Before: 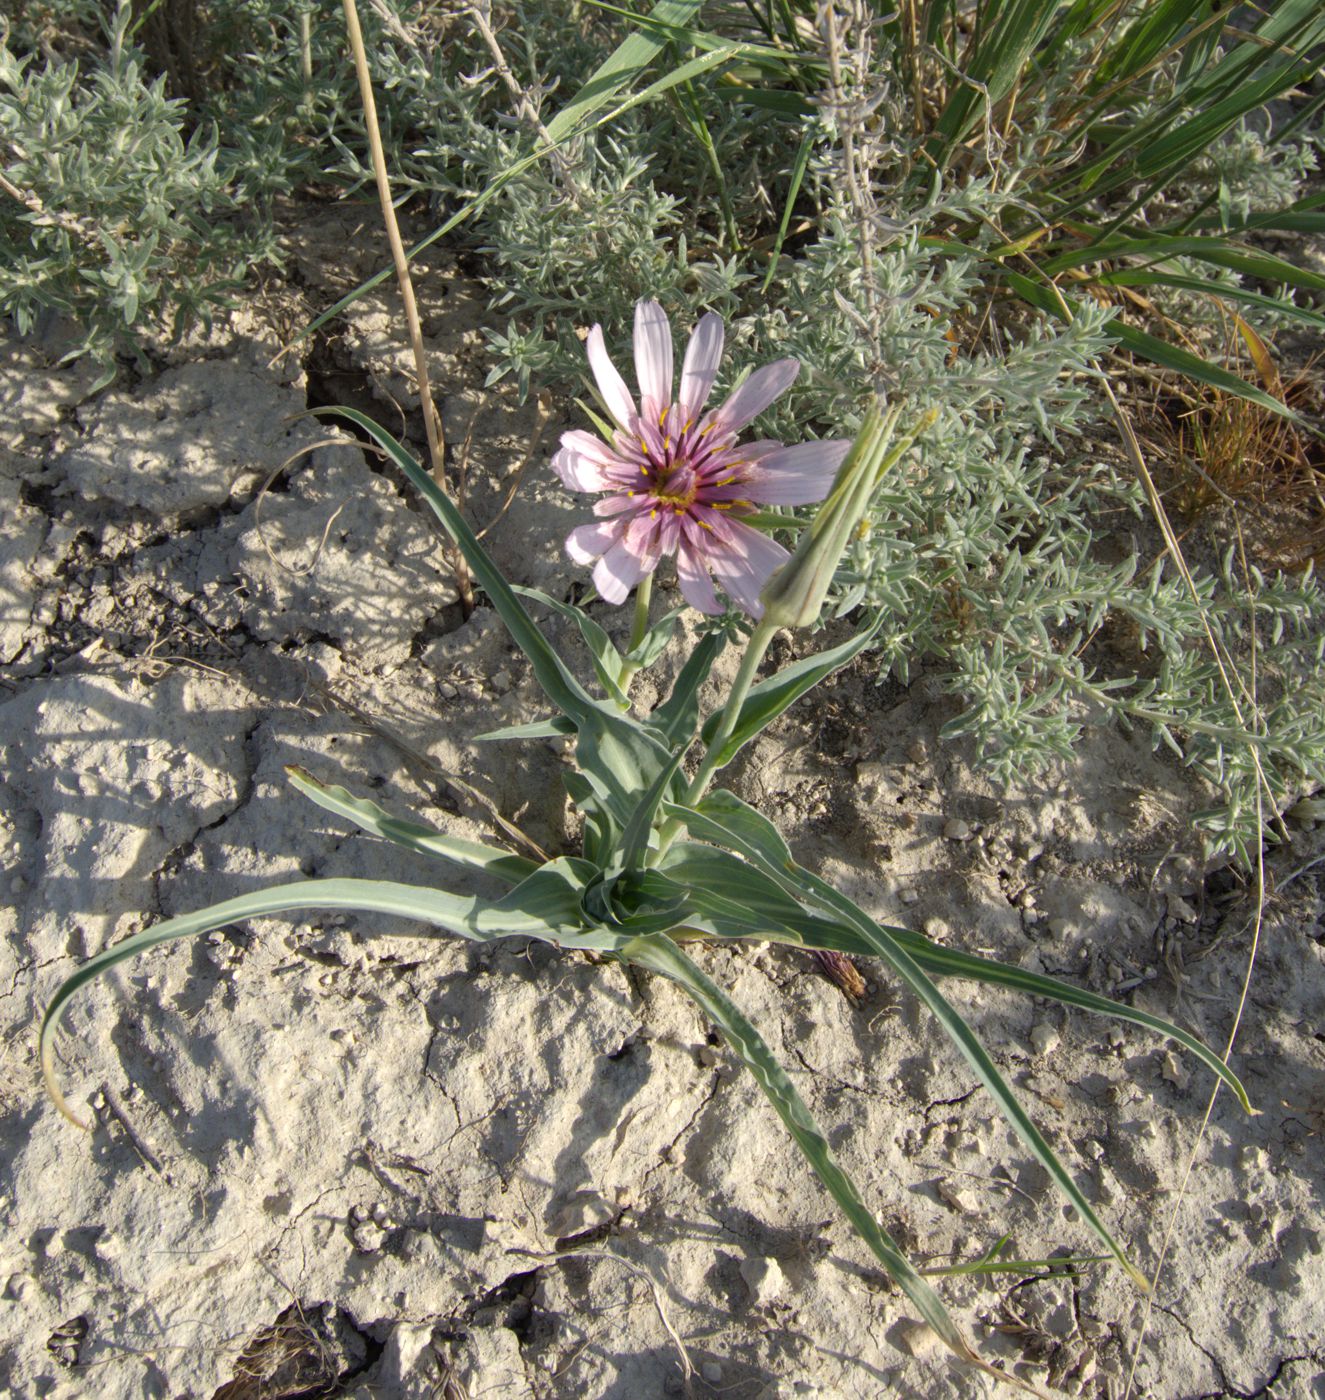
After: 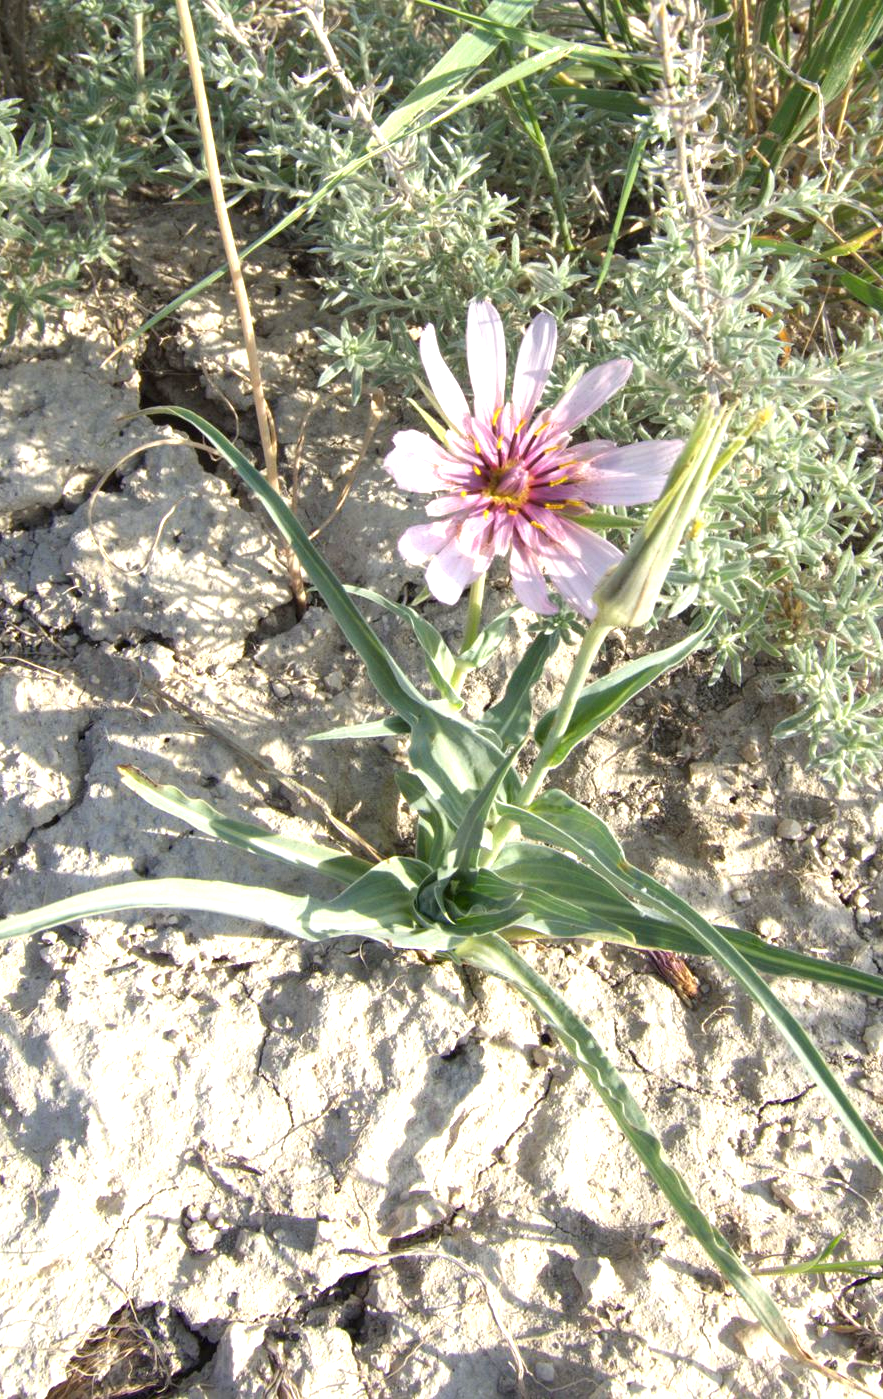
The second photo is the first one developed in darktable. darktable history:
exposure: exposure 1.137 EV, compensate highlight preservation false
crop and rotate: left 12.673%, right 20.66%
